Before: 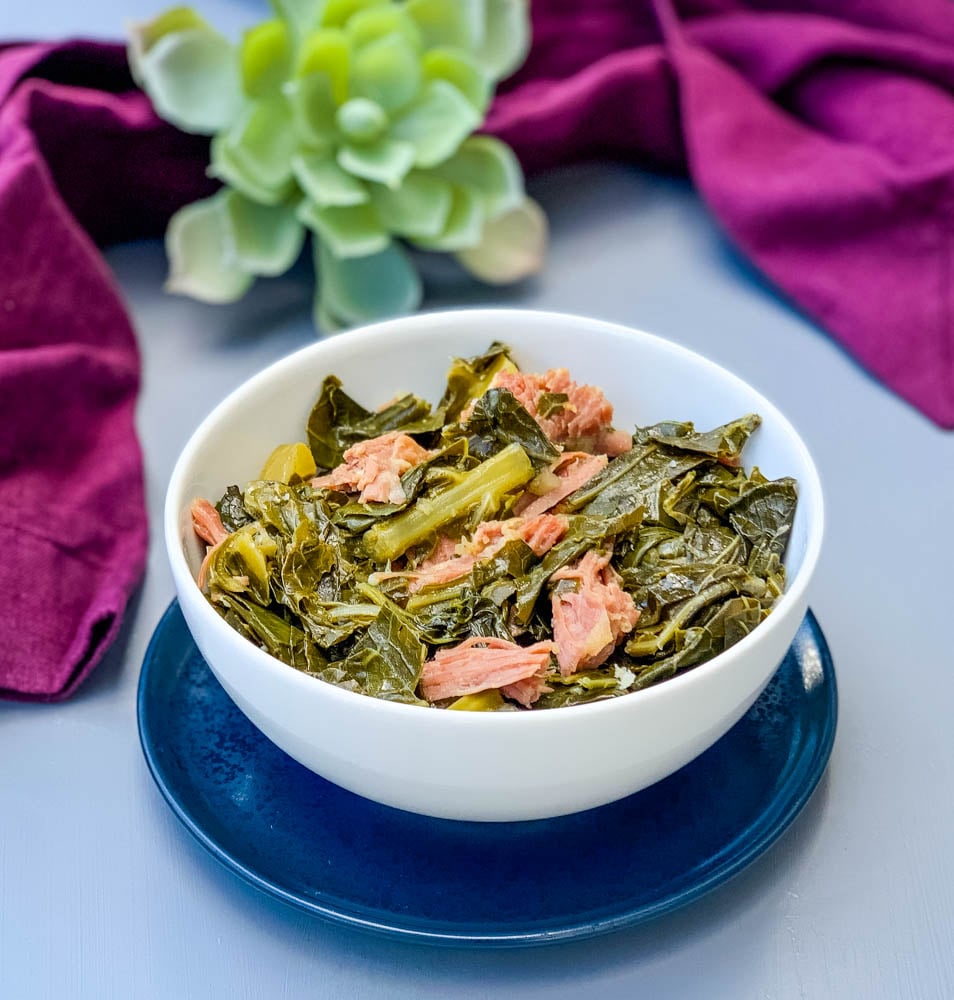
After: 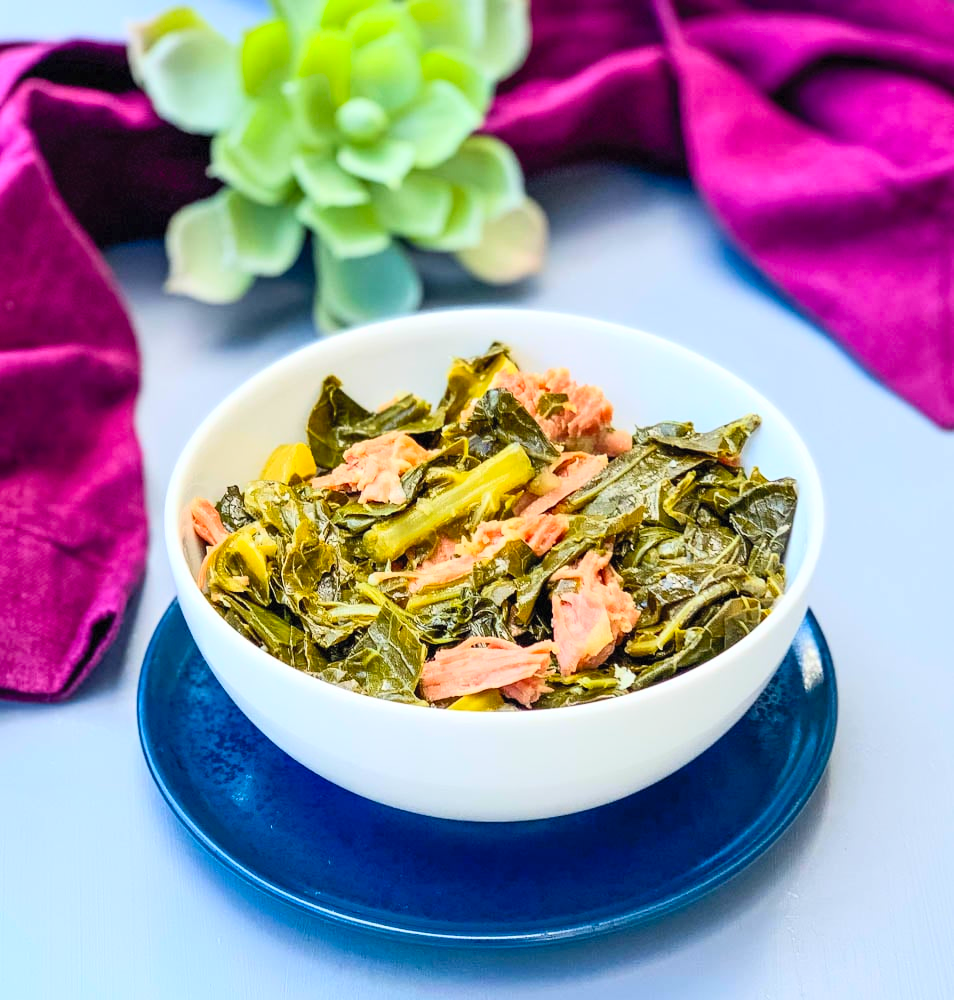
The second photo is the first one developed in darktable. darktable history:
contrast brightness saturation: contrast 0.235, brightness 0.258, saturation 0.381
